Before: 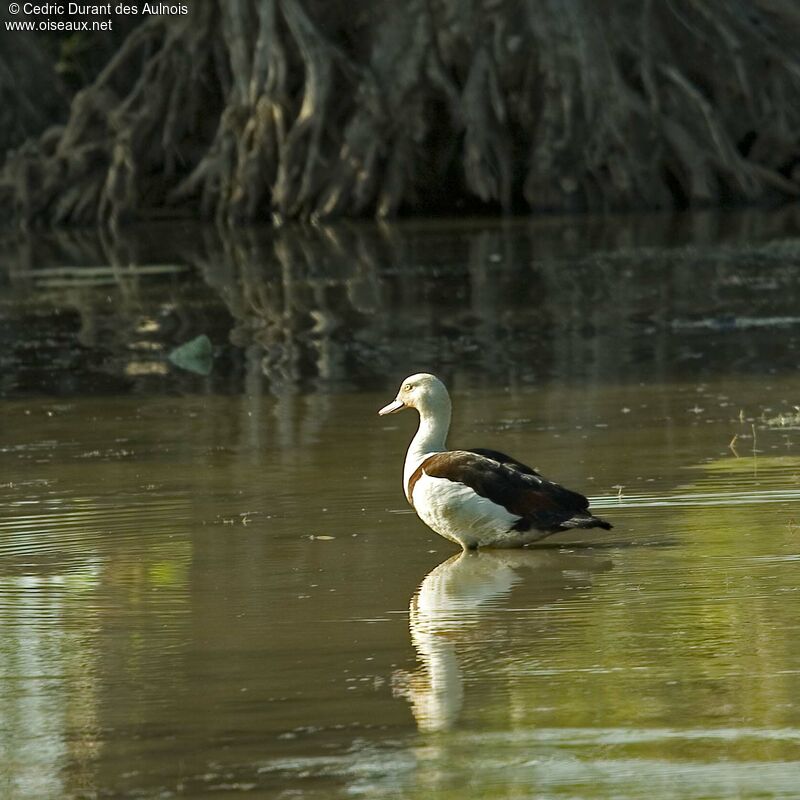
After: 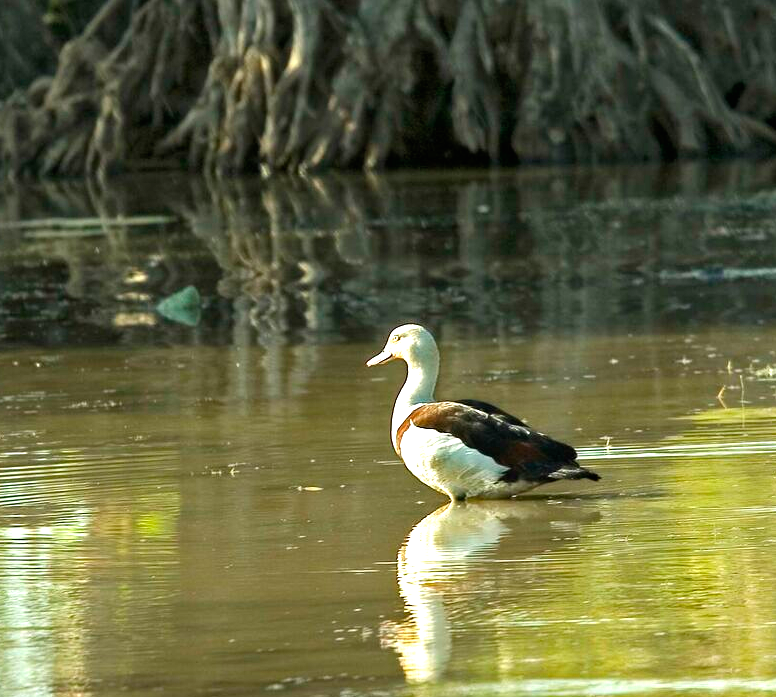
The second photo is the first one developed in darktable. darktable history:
crop: left 1.507%, top 6.147%, right 1.379%, bottom 6.637%
exposure: black level correction 0, exposure 1.2 EV, compensate exposure bias true, compensate highlight preservation false
